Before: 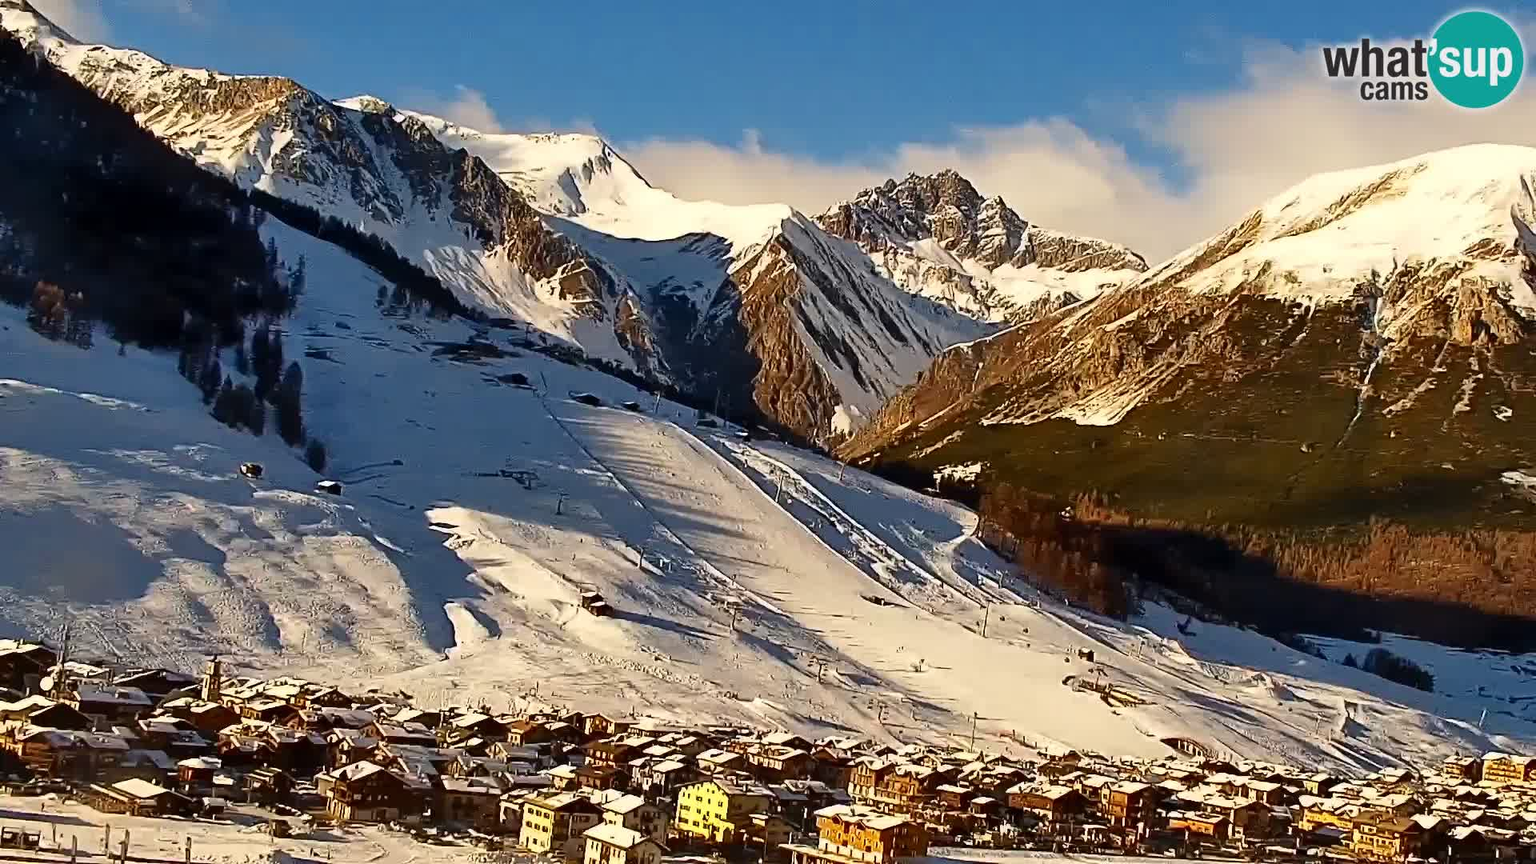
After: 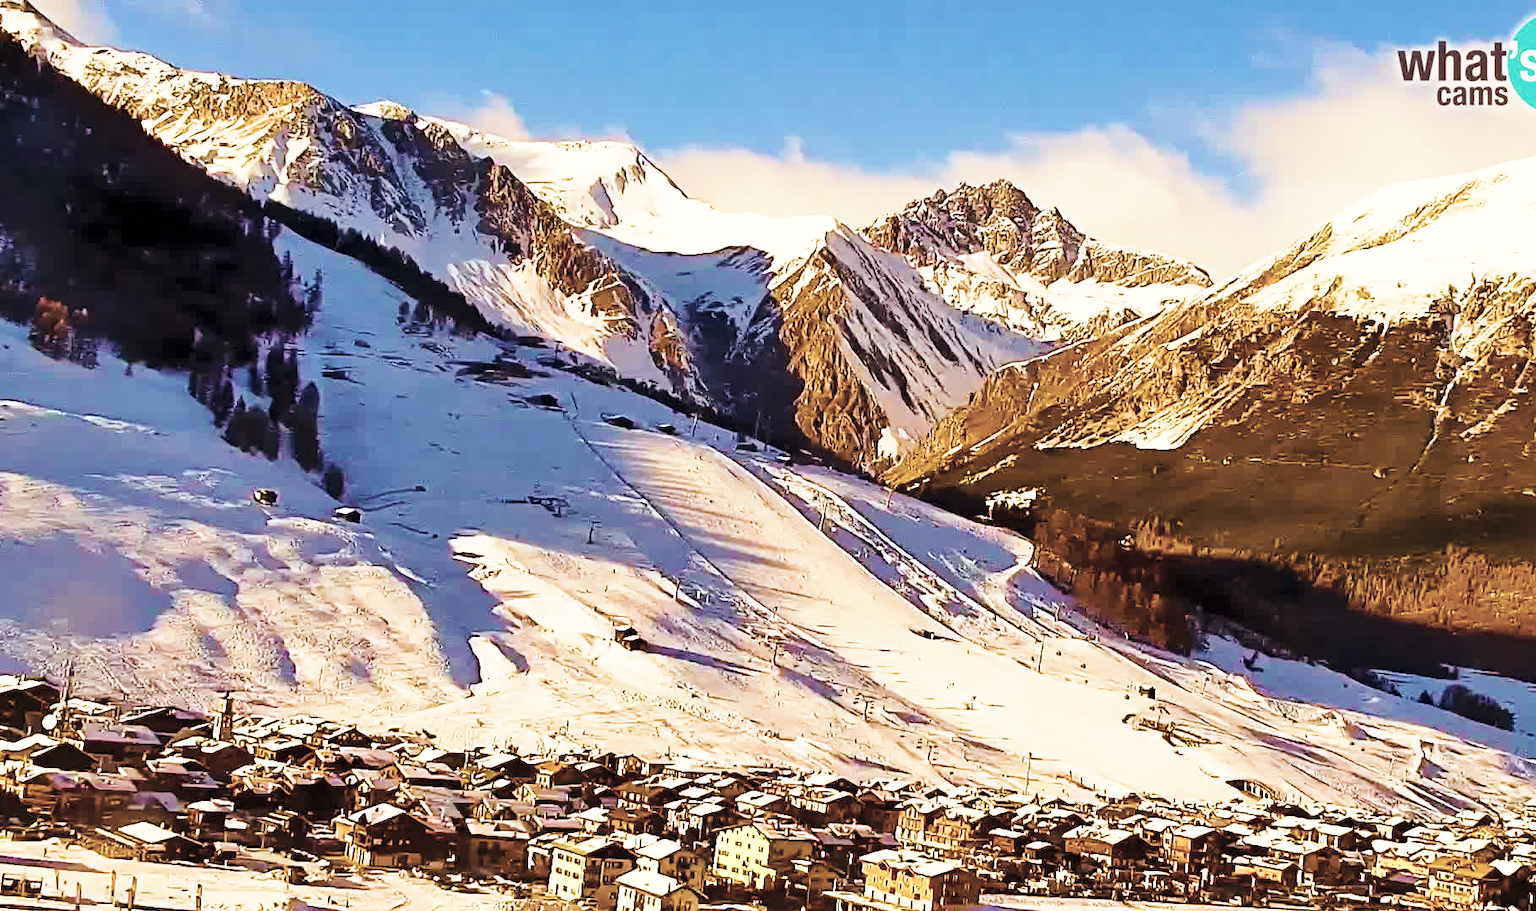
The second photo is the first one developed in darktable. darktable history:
base curve: curves: ch0 [(0, 0) (0.028, 0.03) (0.121, 0.232) (0.46, 0.748) (0.859, 0.968) (1, 1)], preserve colors none
contrast brightness saturation: brightness 0.187, saturation -0.491
shadows and highlights: radius 333.22, shadows 54.61, highlights -98.56, compress 94.59%, soften with gaussian
crop and rotate: left 0%, right 5.261%
velvia: strength 74.9%
color balance rgb: shadows lift › chroma 1.033%, shadows lift › hue 30.06°, power › chroma 1.029%, power › hue 25.91°, perceptual saturation grading › global saturation 24.014%, perceptual saturation grading › highlights -23.575%, perceptual saturation grading › mid-tones 23.994%, perceptual saturation grading › shadows 38.966%, global vibrance 9.49%
